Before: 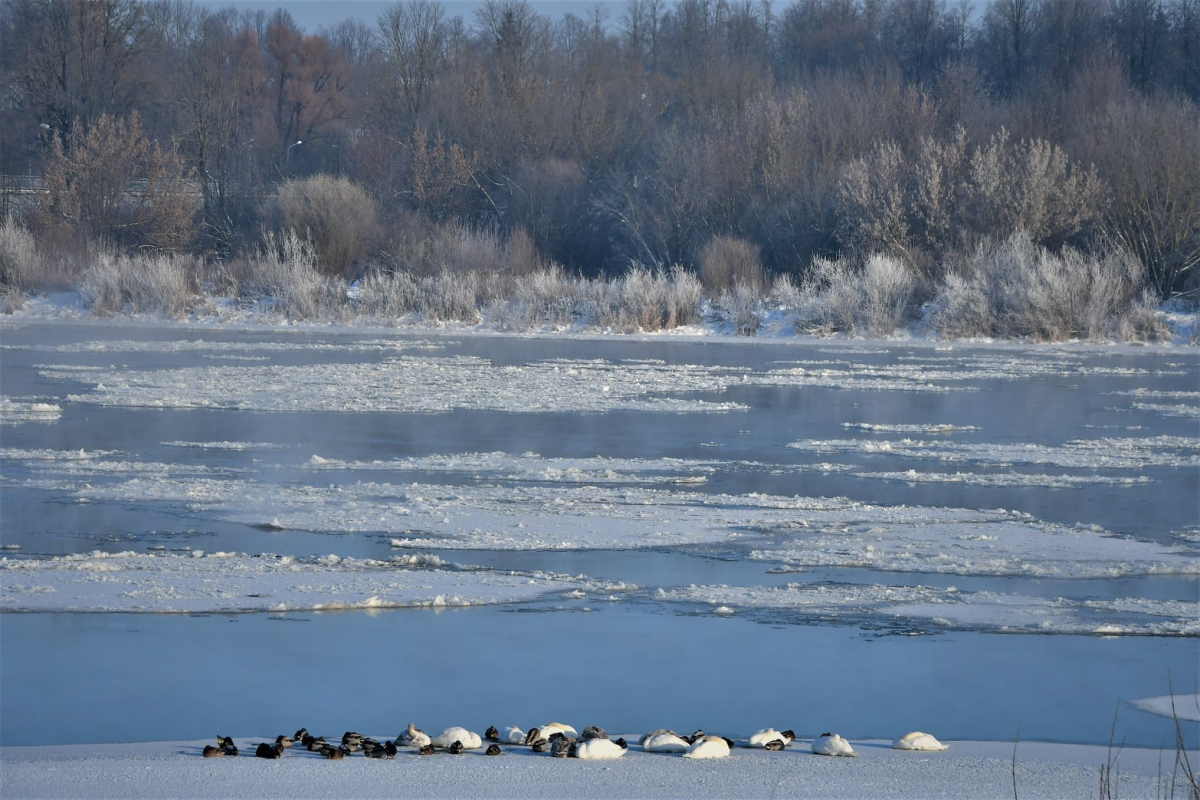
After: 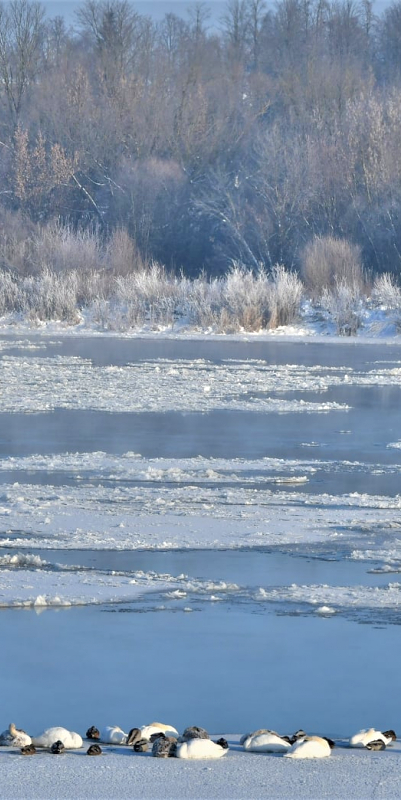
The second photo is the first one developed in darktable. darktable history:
tone equalizer: -7 EV 0.144 EV, -6 EV 0.588 EV, -5 EV 1.19 EV, -4 EV 1.32 EV, -3 EV 1.15 EV, -2 EV 0.6 EV, -1 EV 0.161 EV, luminance estimator HSV value / RGB max
crop: left 33.298%, right 33.25%
